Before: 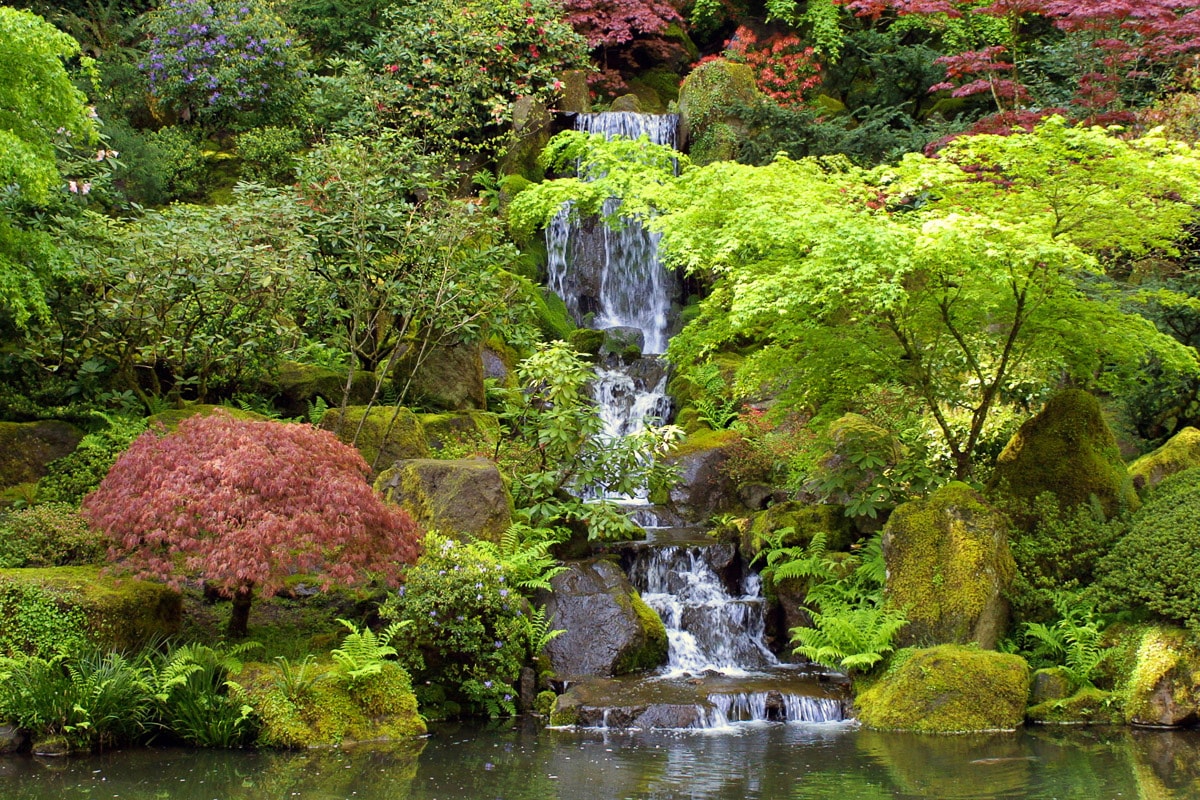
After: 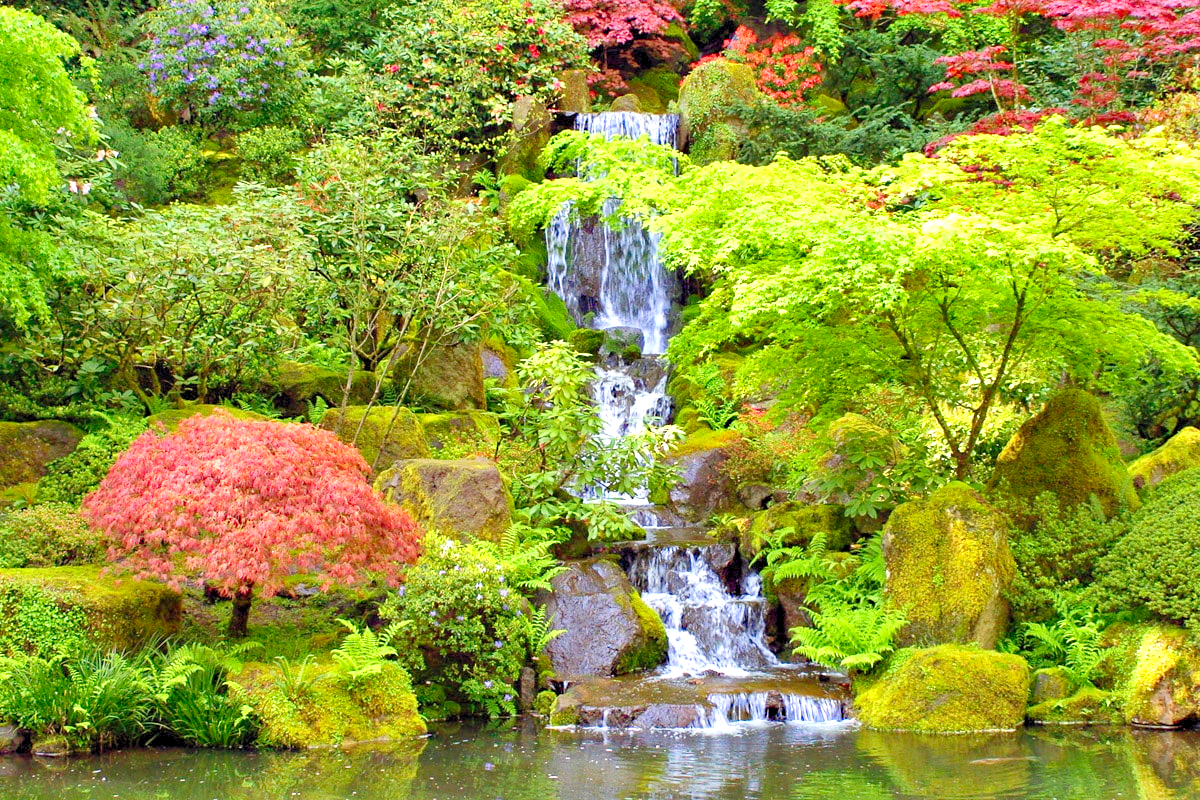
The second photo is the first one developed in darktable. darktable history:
shadows and highlights: soften with gaussian
levels: levels [0.008, 0.318, 0.836]
haze removal: compatibility mode true, adaptive false
